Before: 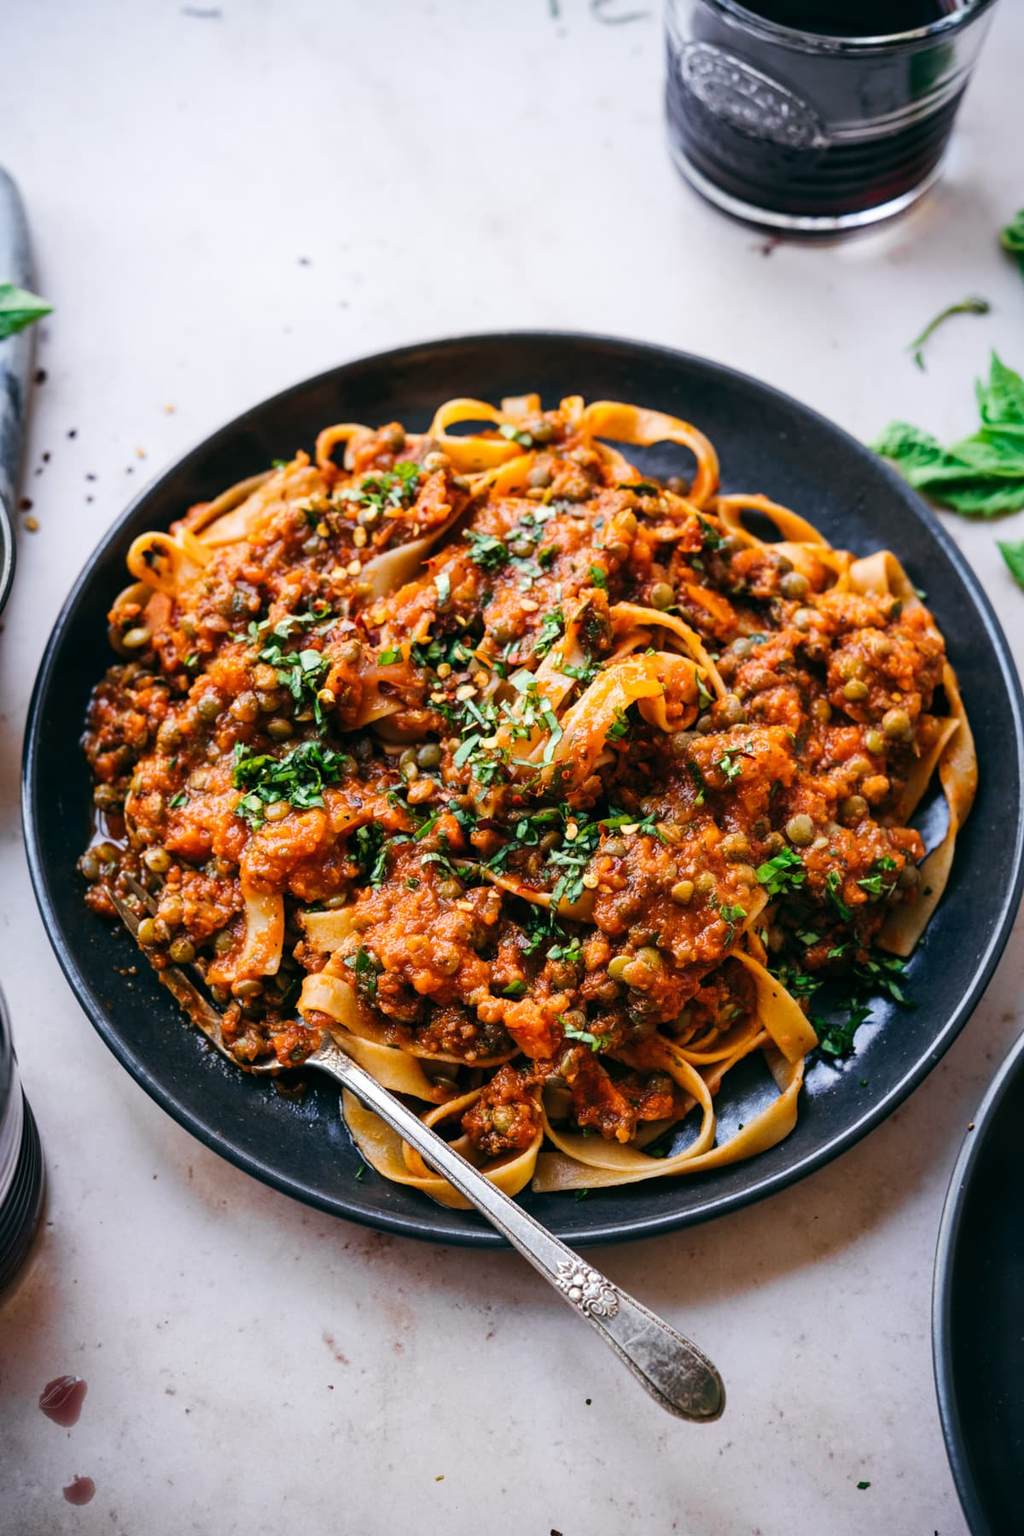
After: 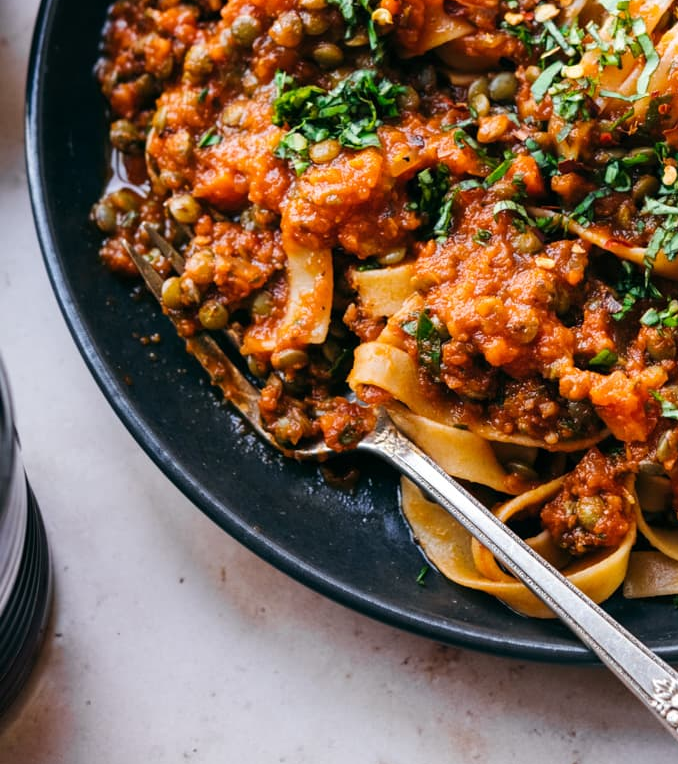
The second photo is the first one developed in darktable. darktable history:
crop: top 44.428%, right 43.489%, bottom 13.108%
